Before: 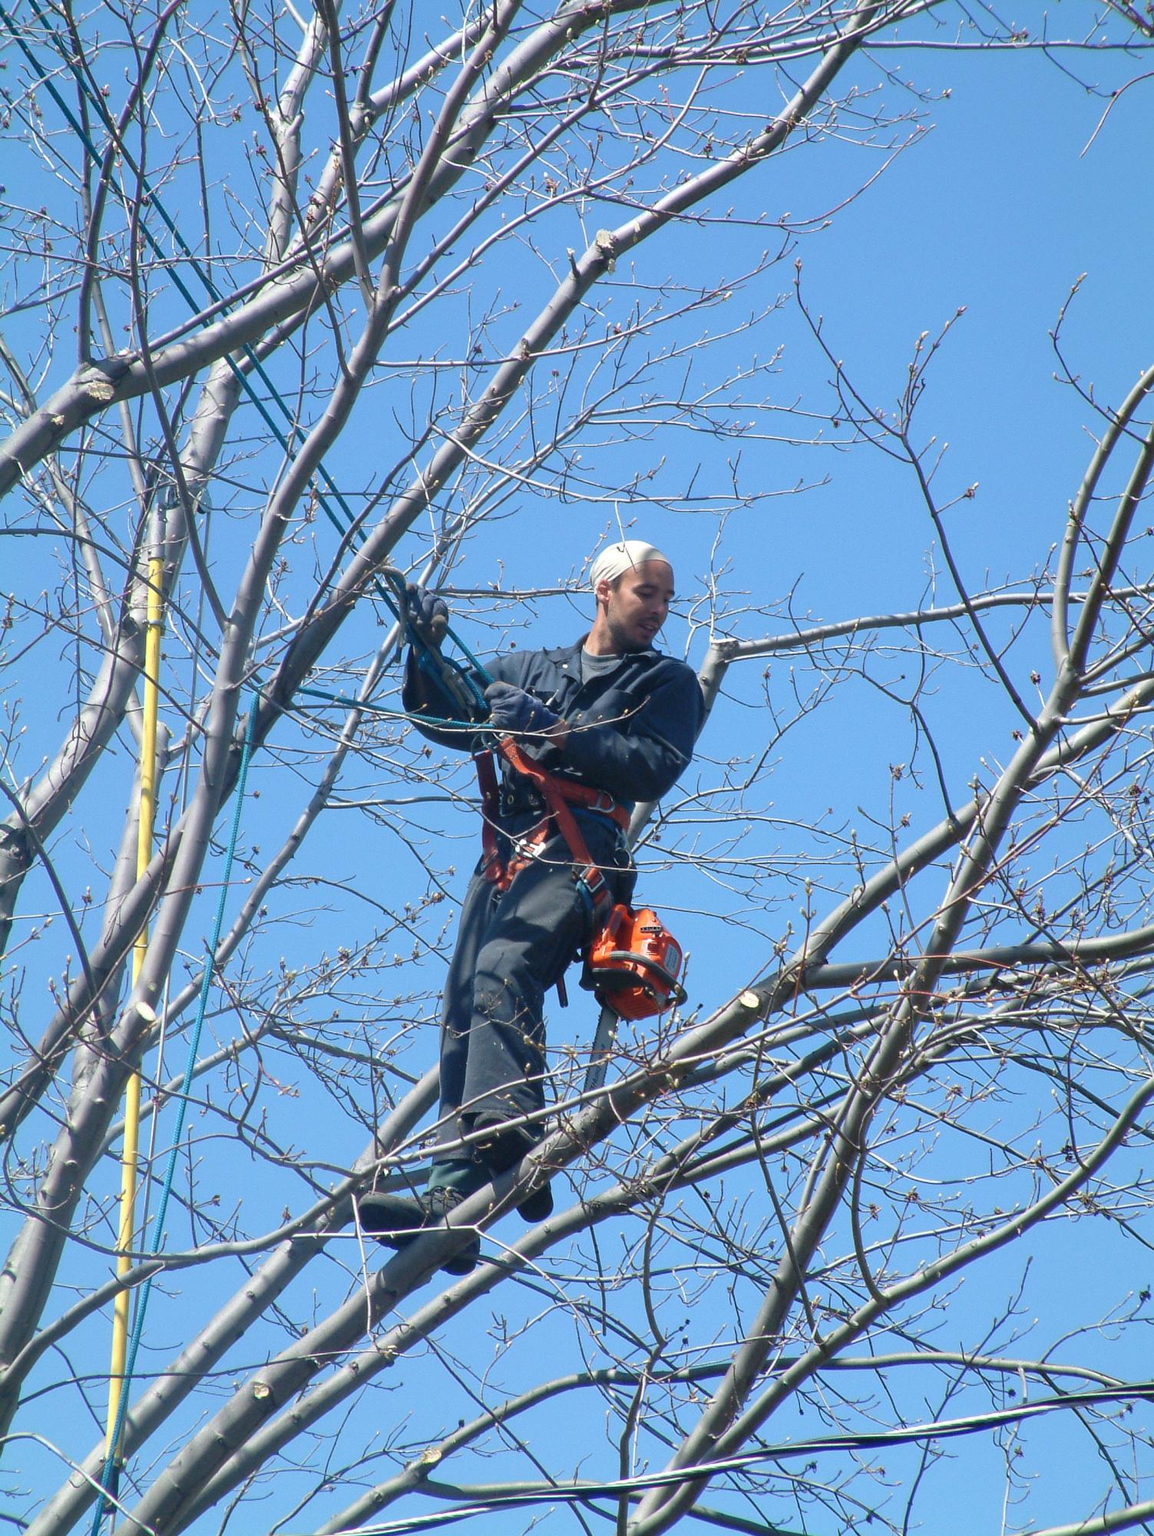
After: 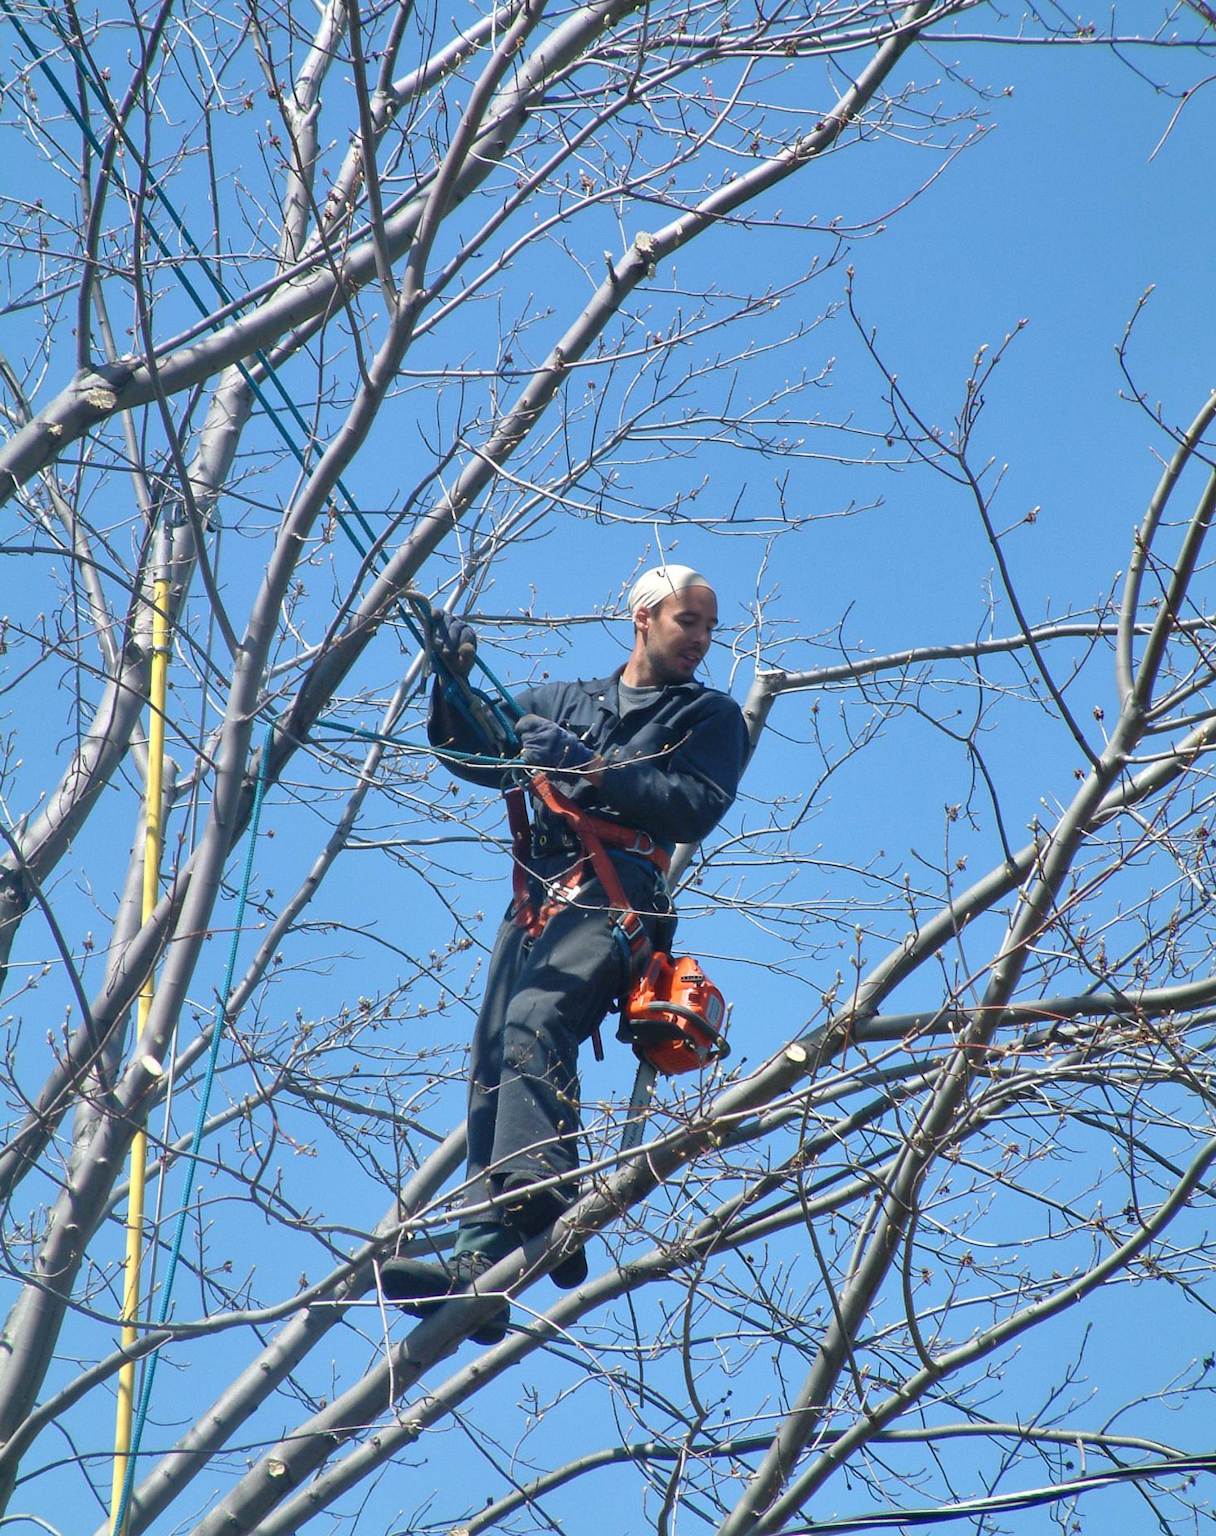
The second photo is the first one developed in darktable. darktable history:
crop and rotate: top 0%, bottom 5.097%
rotate and perspective: rotation 0.174°, lens shift (vertical) 0.013, lens shift (horizontal) 0.019, shear 0.001, automatic cropping original format, crop left 0.007, crop right 0.991, crop top 0.016, crop bottom 0.997
shadows and highlights: soften with gaussian
